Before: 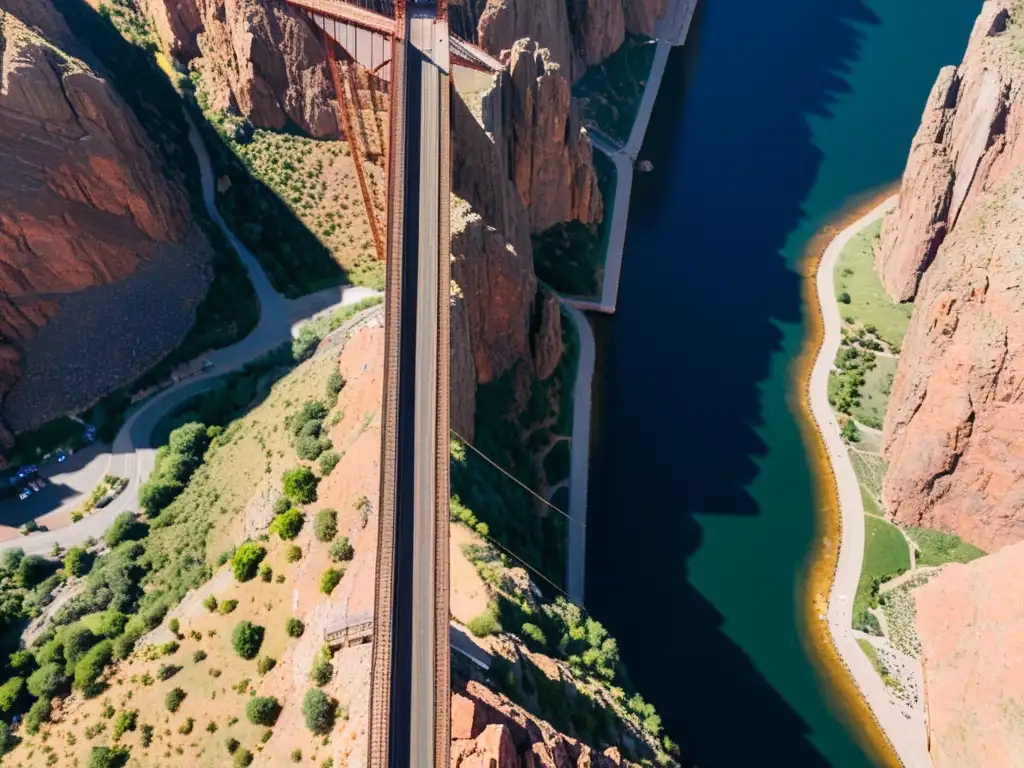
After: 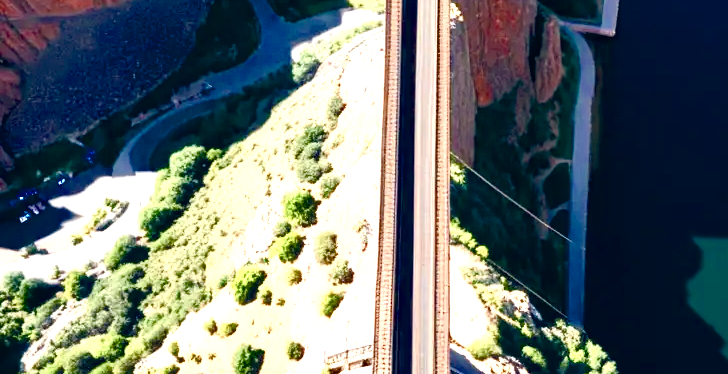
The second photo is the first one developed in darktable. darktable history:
crop: top 36.195%, right 28.357%, bottom 15.099%
color balance rgb: global offset › chroma 0.105%, global offset › hue 251.33°, perceptual saturation grading › global saturation -0.057%, perceptual saturation grading › highlights -18.106%, perceptual saturation grading › mid-tones 32.659%, perceptual saturation grading › shadows 50.482%, global vibrance 6.785%, saturation formula JzAzBz (2021)
exposure: black level correction 0, exposure 1.099 EV, compensate exposure bias true, compensate highlight preservation false
